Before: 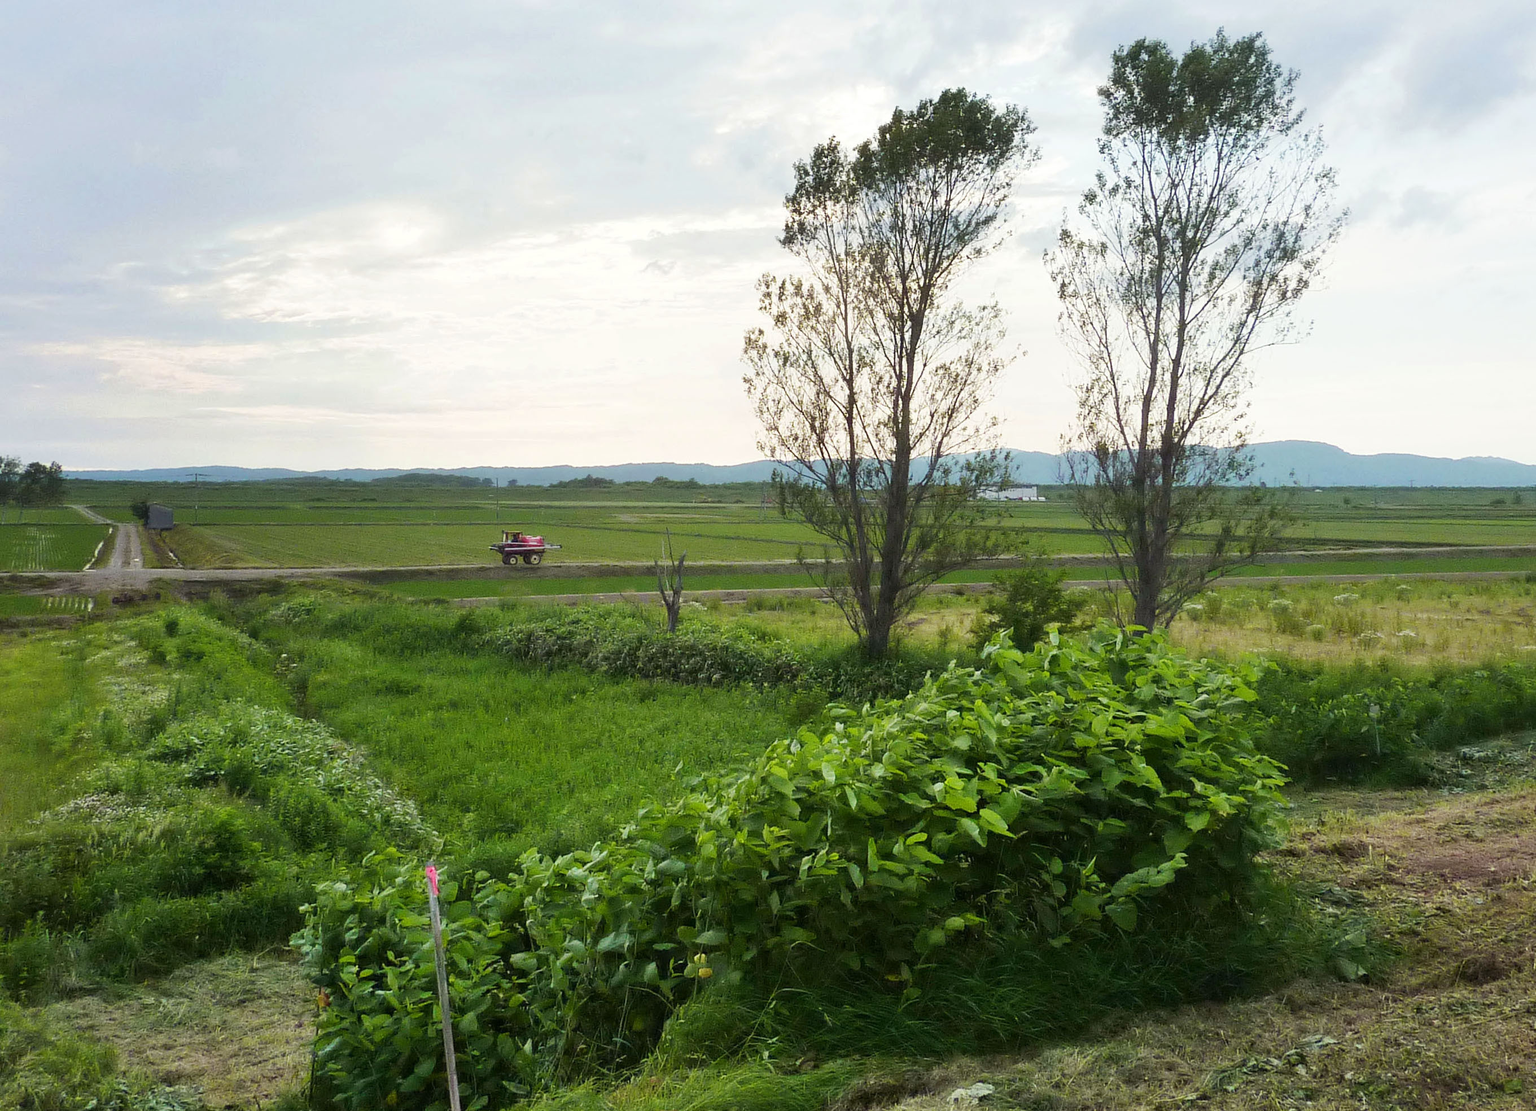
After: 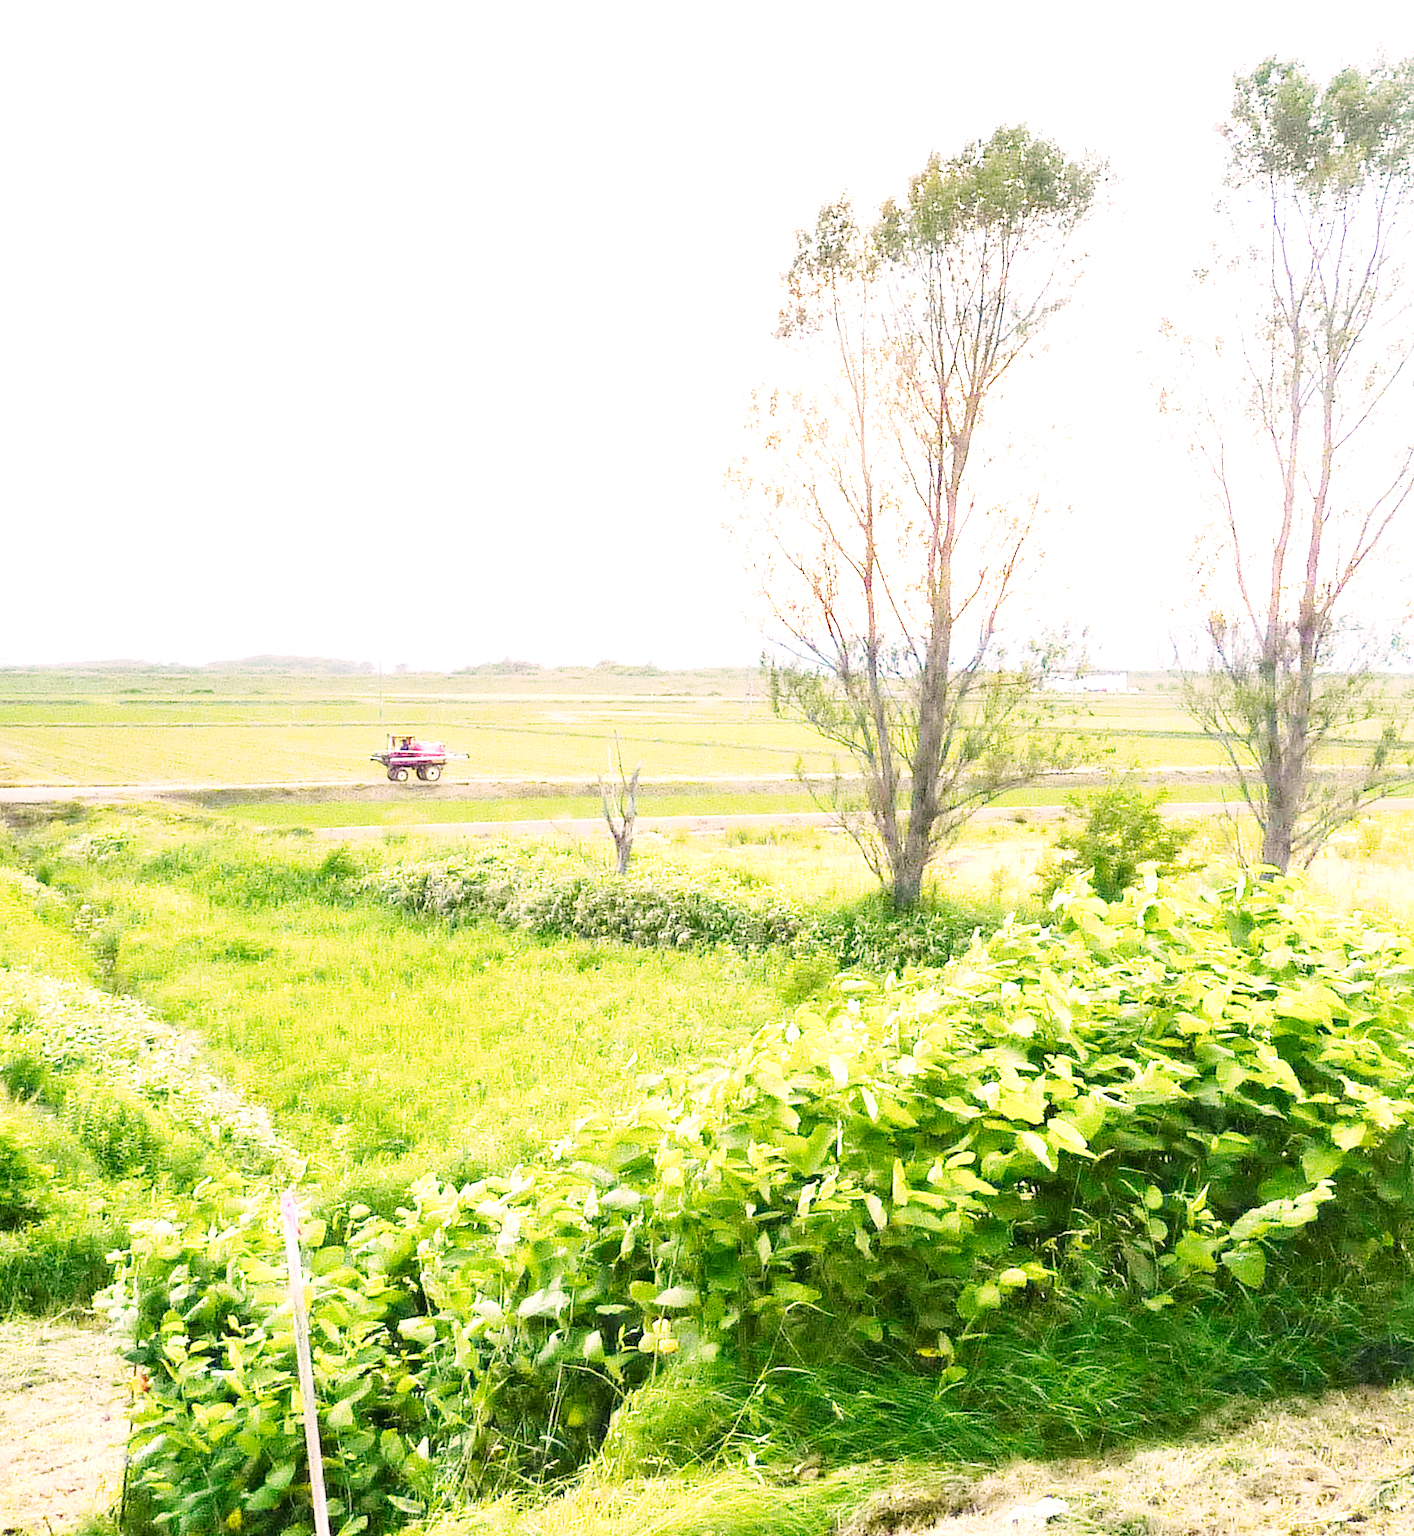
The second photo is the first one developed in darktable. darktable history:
crop and rotate: left 14.505%, right 18.873%
exposure: black level correction 0, exposure 1.921 EV, compensate exposure bias true, compensate highlight preservation false
base curve: curves: ch0 [(0, 0) (0, 0.001) (0.001, 0.001) (0.004, 0.002) (0.007, 0.004) (0.015, 0.013) (0.033, 0.045) (0.052, 0.096) (0.075, 0.17) (0.099, 0.241) (0.163, 0.42) (0.219, 0.55) (0.259, 0.616) (0.327, 0.722) (0.365, 0.765) (0.522, 0.873) (0.547, 0.881) (0.689, 0.919) (0.826, 0.952) (1, 1)], preserve colors none
color correction: highlights a* 8.06, highlights b* 4.13
